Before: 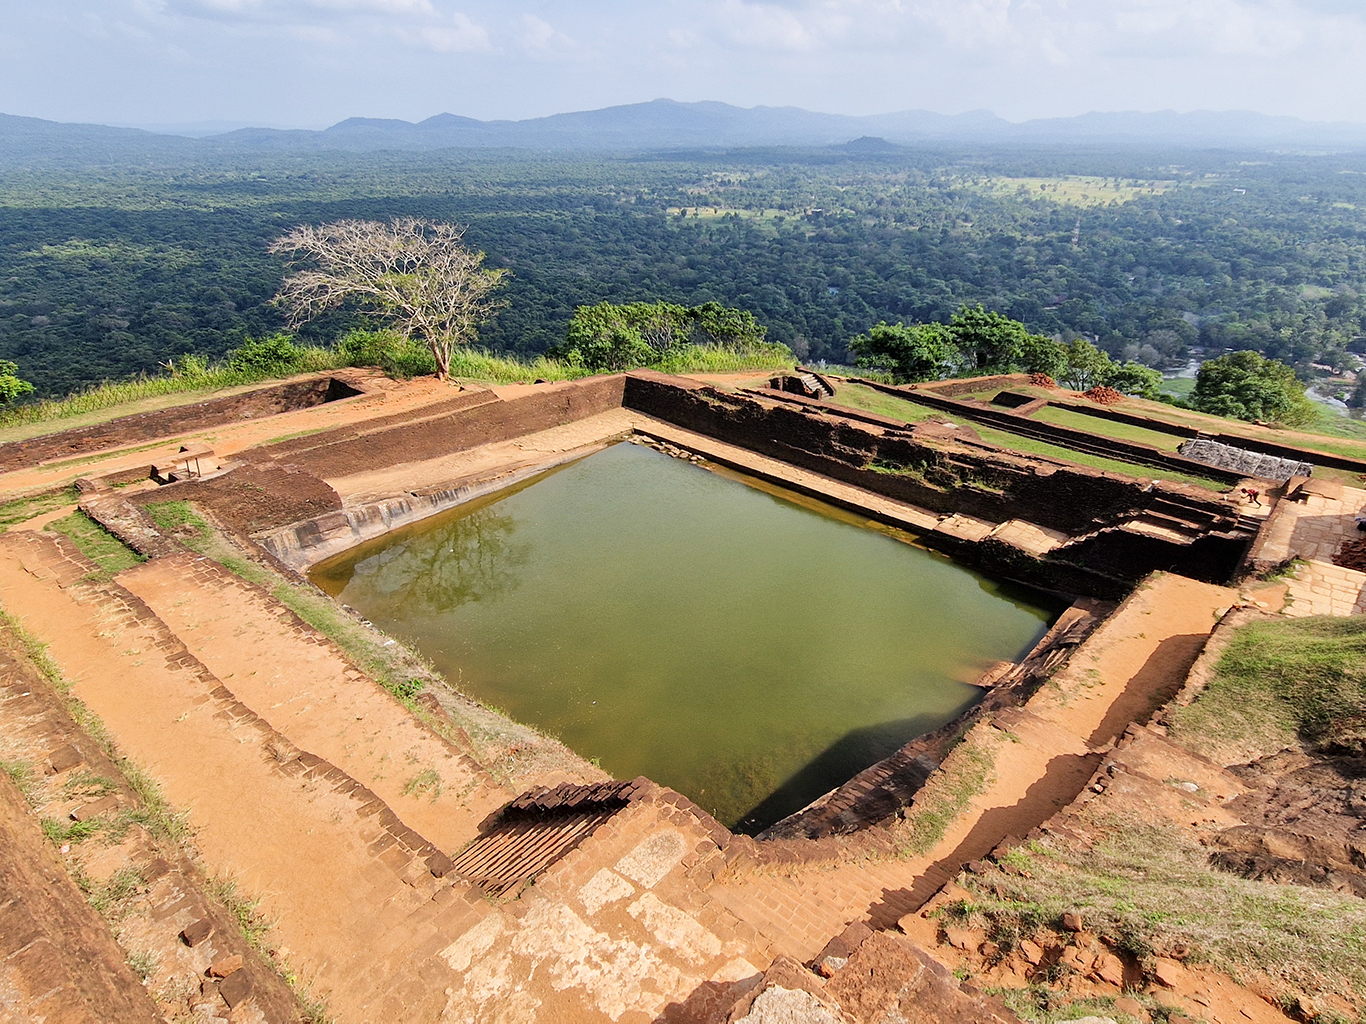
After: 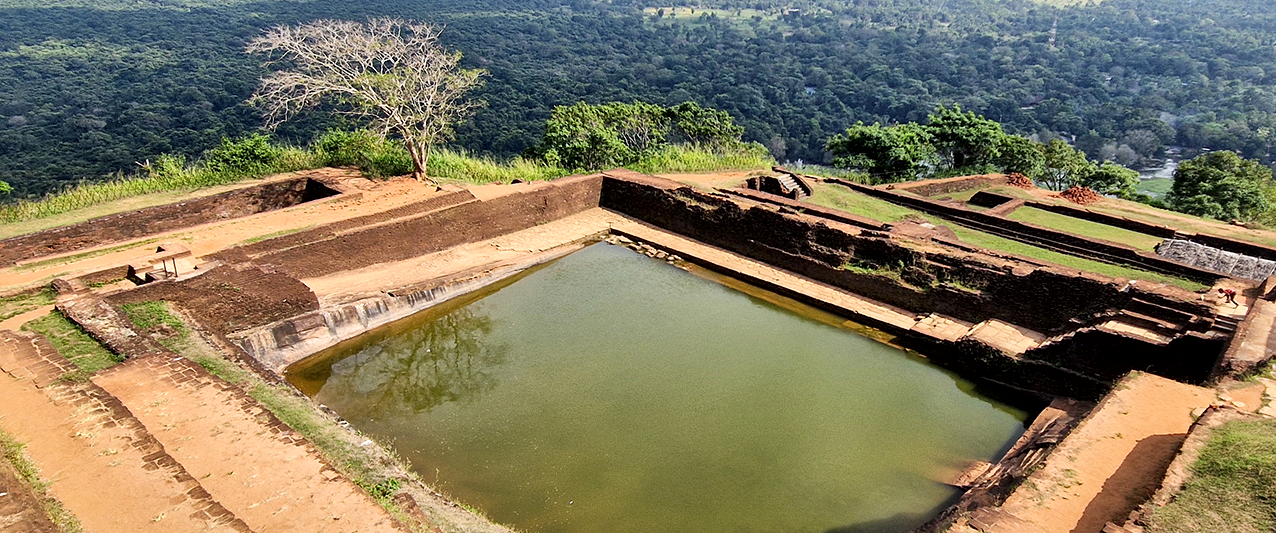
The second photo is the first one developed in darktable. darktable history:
shadows and highlights: shadows 29.36, highlights -29.39, highlights color adjustment 32.07%, low approximation 0.01, soften with gaussian
crop: left 1.747%, top 19.606%, right 4.77%, bottom 28.278%
local contrast: mode bilateral grid, contrast 26, coarseness 60, detail 152%, midtone range 0.2
